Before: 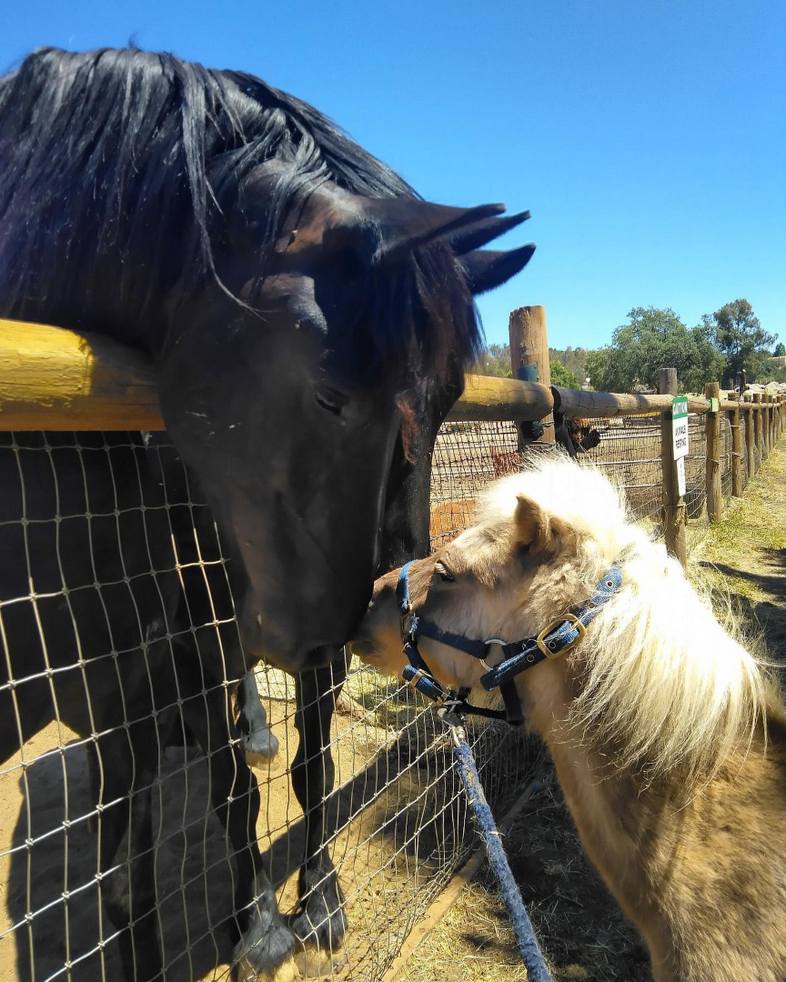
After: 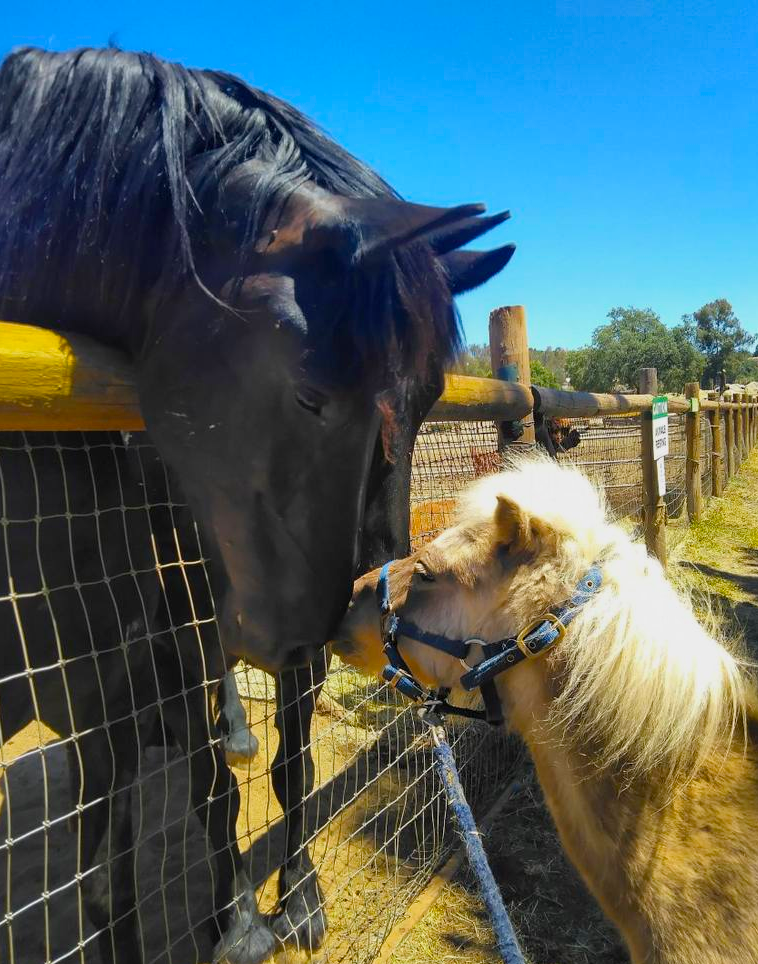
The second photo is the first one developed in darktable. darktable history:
crop and rotate: left 2.545%, right 1.015%, bottom 1.819%
color balance rgb: linear chroma grading › mid-tones 7.581%, perceptual saturation grading › global saturation 31.178%, contrast -9.362%
